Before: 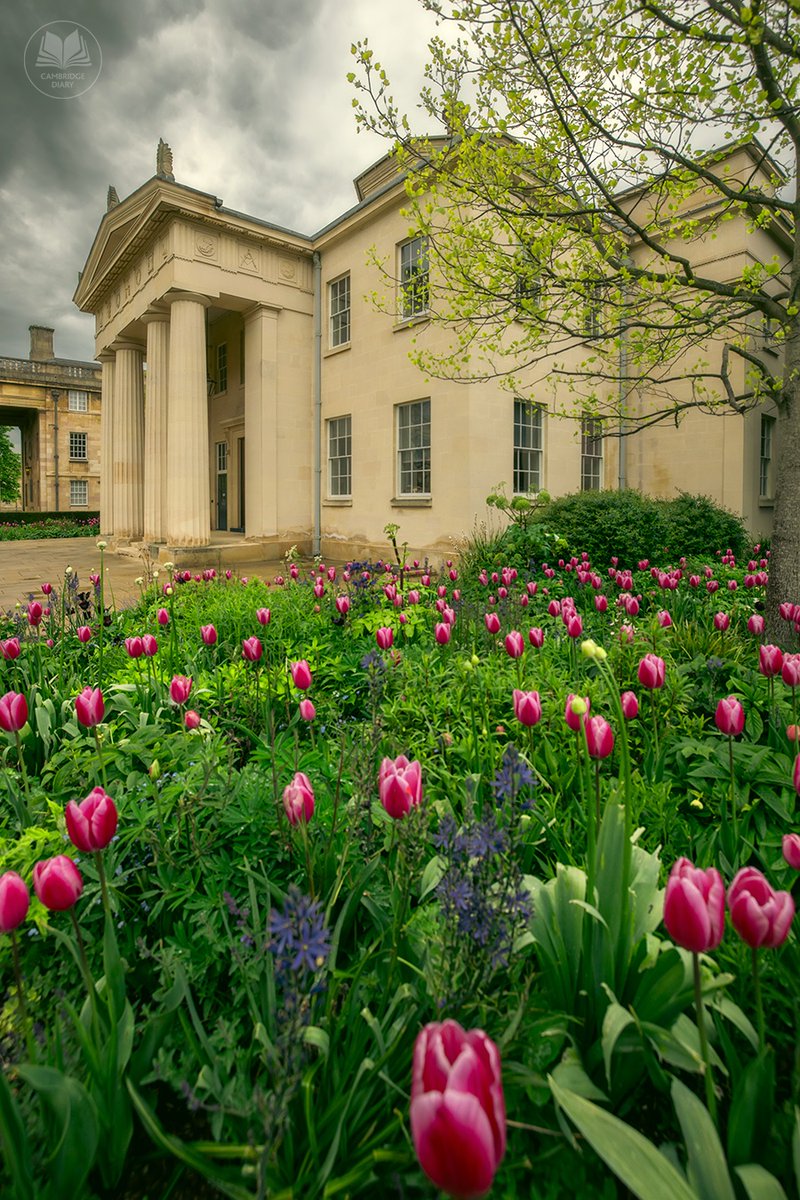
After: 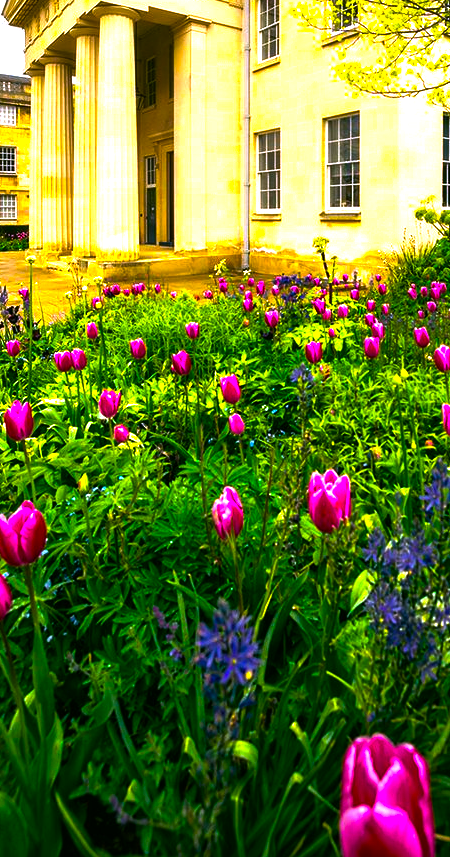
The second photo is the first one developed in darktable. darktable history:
crop: left 8.966%, top 23.852%, right 34.699%, bottom 4.703%
white balance: red 1.042, blue 1.17
color balance rgb: linear chroma grading › shadows -30%, linear chroma grading › global chroma 35%, perceptual saturation grading › global saturation 75%, perceptual saturation grading › shadows -30%, perceptual brilliance grading › highlights 75%, perceptual brilliance grading › shadows -30%, global vibrance 35%
